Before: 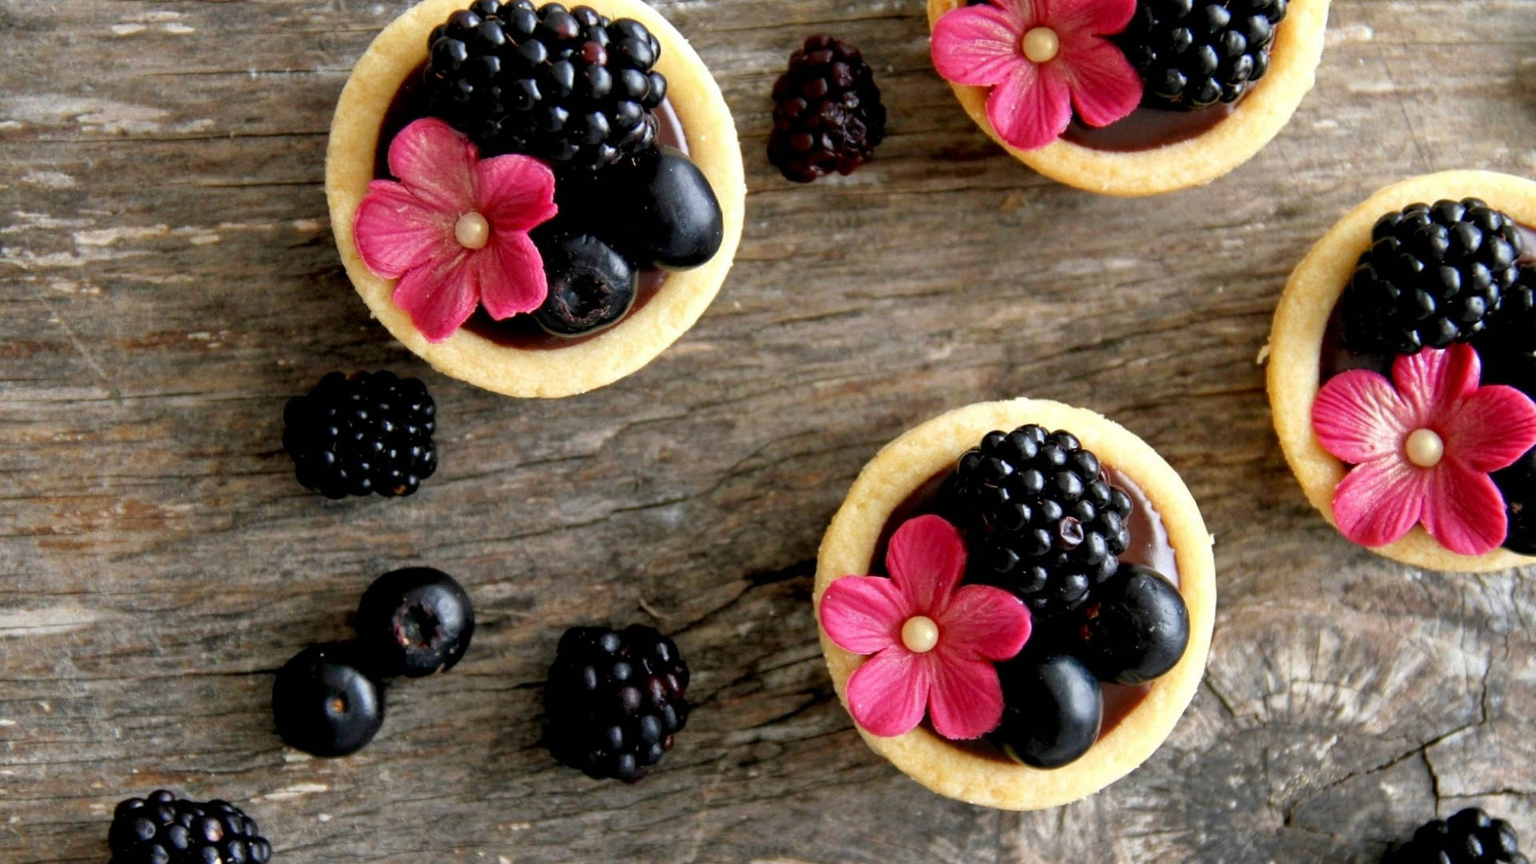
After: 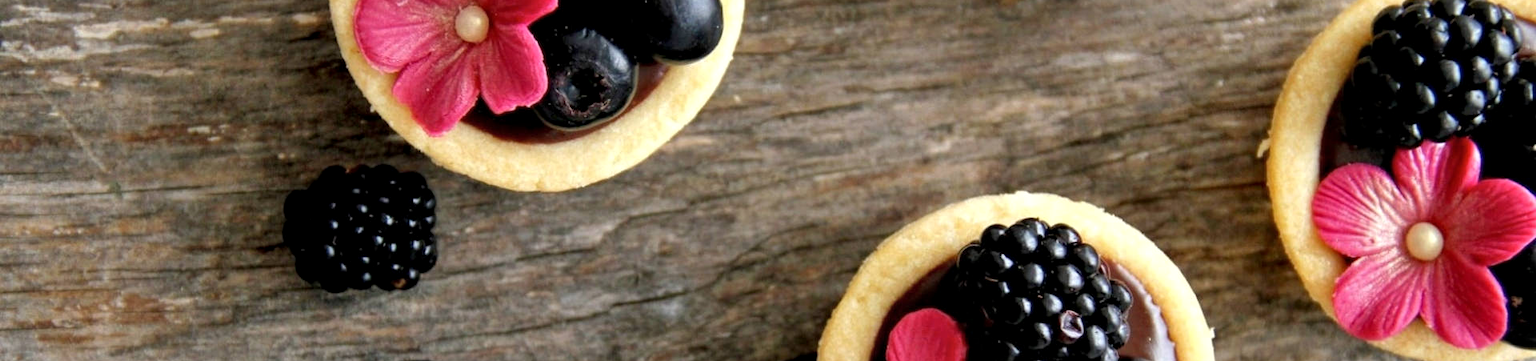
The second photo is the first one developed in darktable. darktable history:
crop and rotate: top 23.913%, bottom 34.177%
local contrast: highlights 105%, shadows 97%, detail 120%, midtone range 0.2
shadows and highlights: radius 105.66, shadows 45.38, highlights -66.84, low approximation 0.01, soften with gaussian
tone equalizer: edges refinement/feathering 500, mask exposure compensation -1.57 EV, preserve details no
